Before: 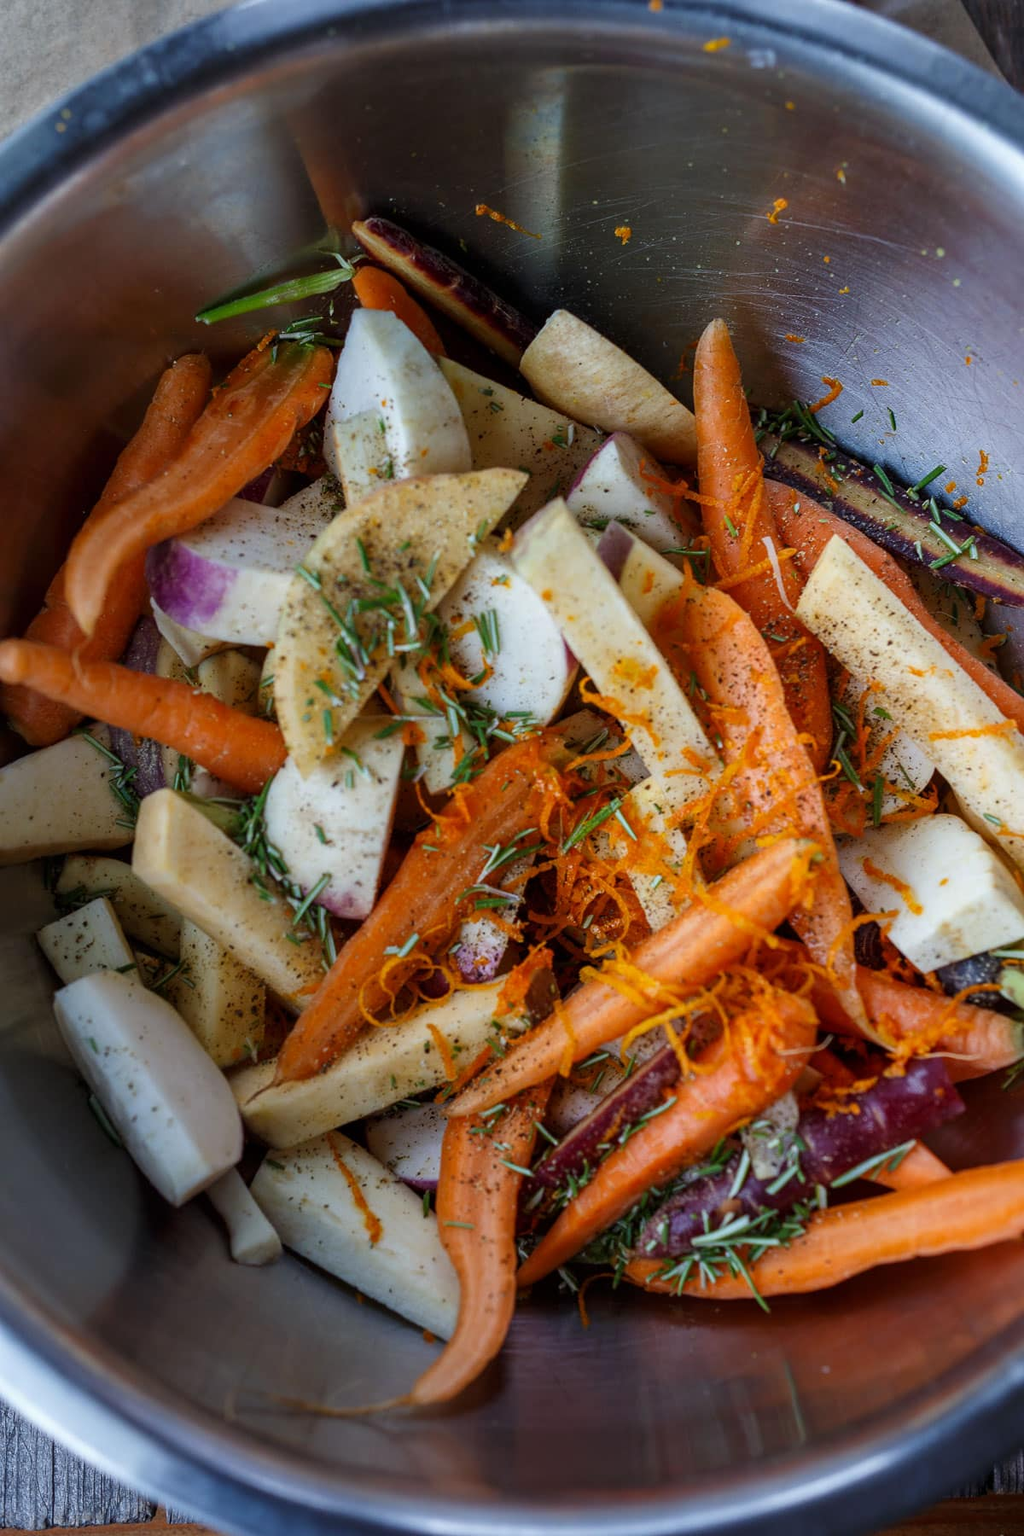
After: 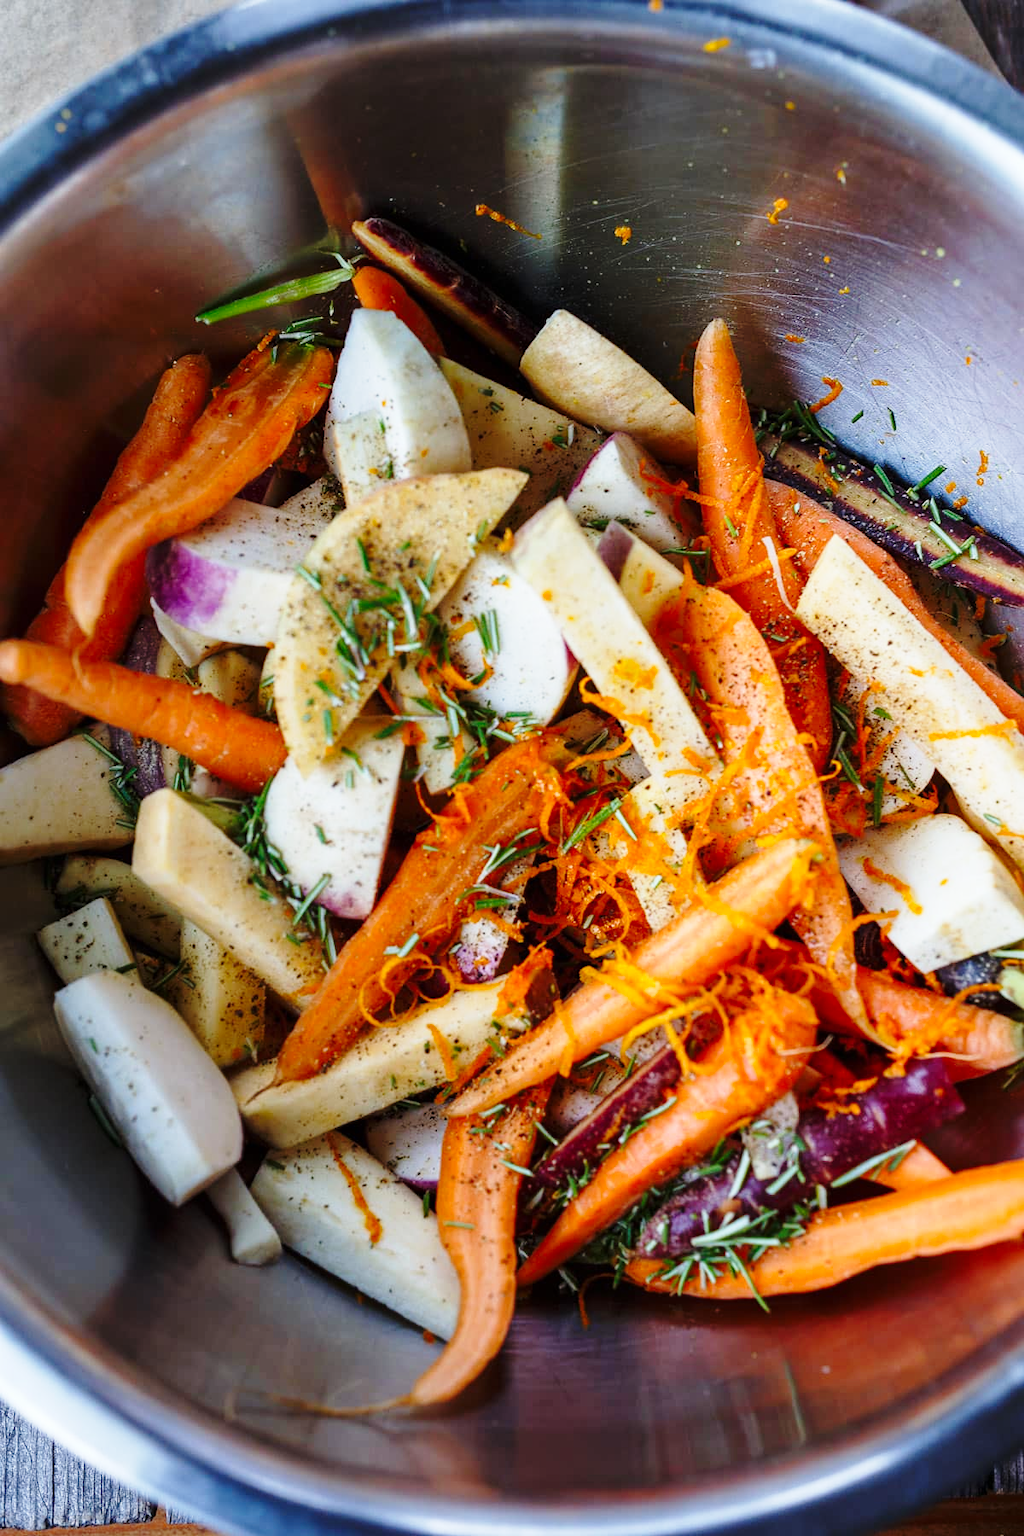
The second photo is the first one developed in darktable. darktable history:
white balance: red 1, blue 1
base curve: curves: ch0 [(0, 0) (0.028, 0.03) (0.121, 0.232) (0.46, 0.748) (0.859, 0.968) (1, 1)], preserve colors none
